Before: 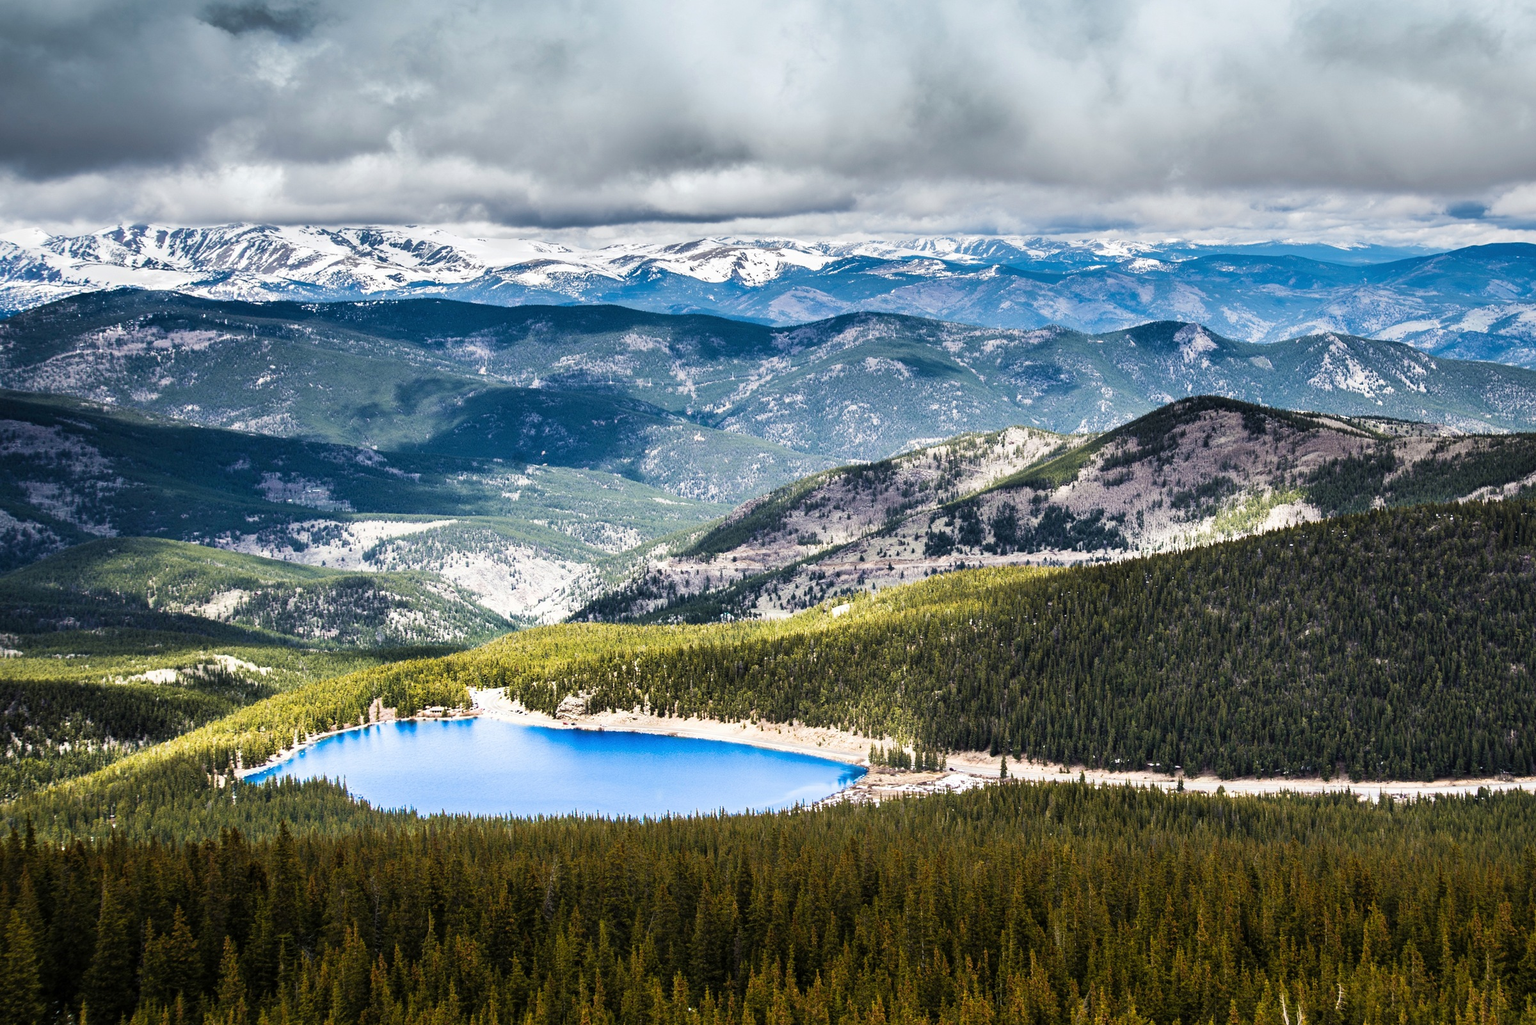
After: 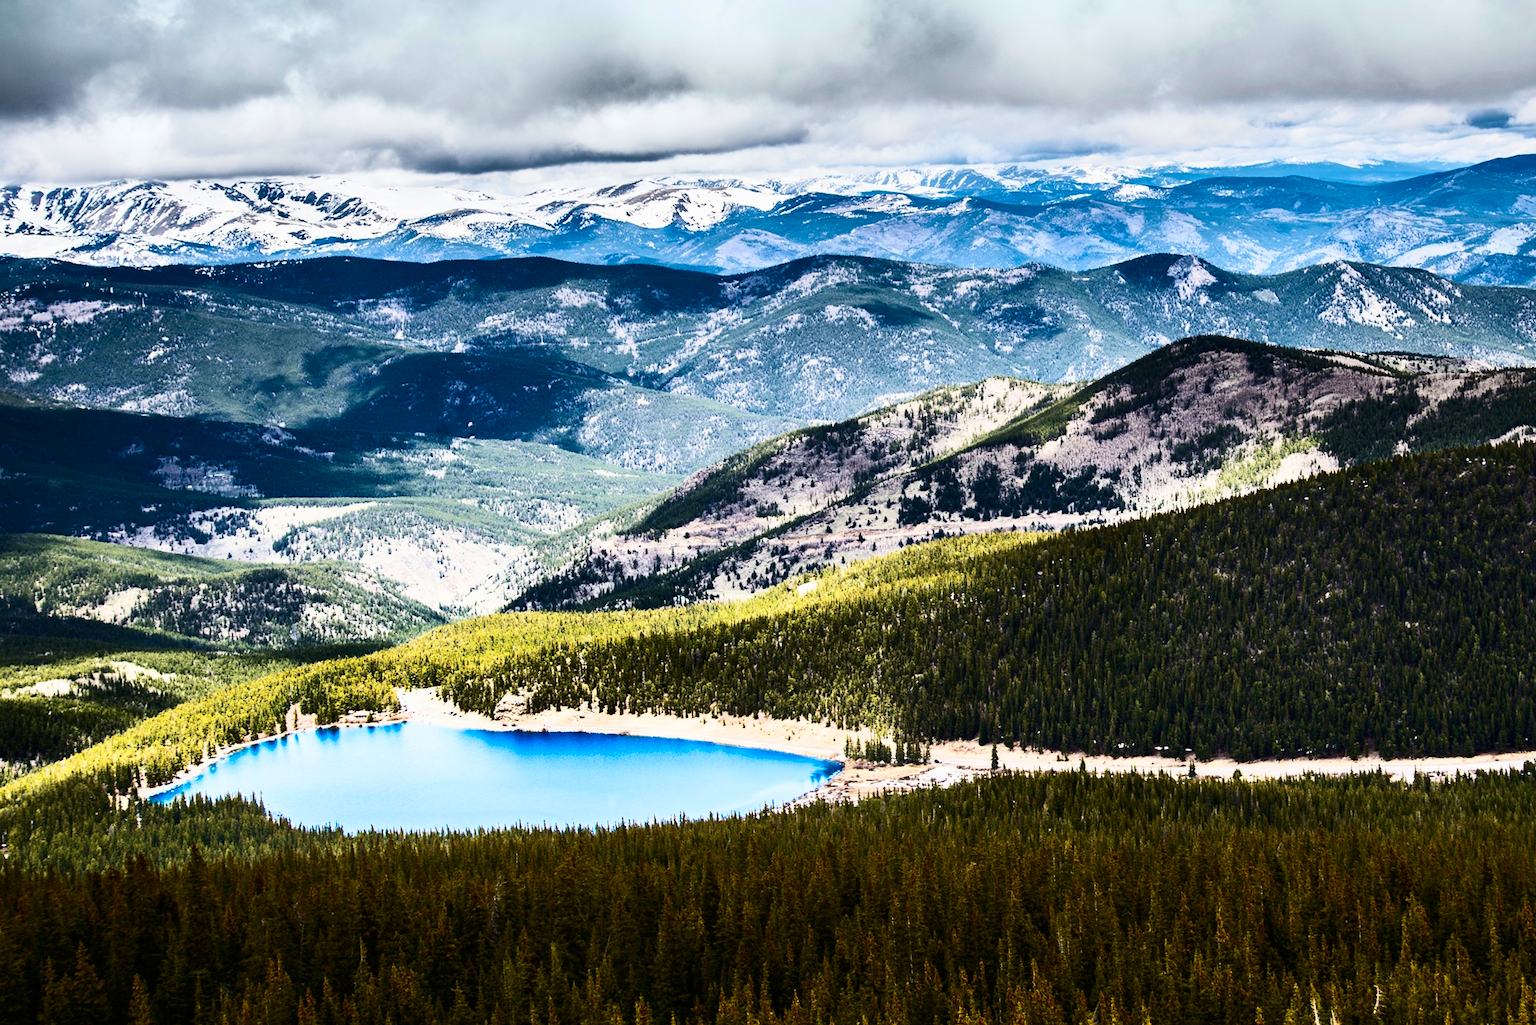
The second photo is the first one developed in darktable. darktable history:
crop and rotate: angle 1.96°, left 5.673%, top 5.673%
exposure: exposure -0.157 EV, compensate highlight preservation false
contrast brightness saturation: contrast 0.4, brightness 0.05, saturation 0.25
